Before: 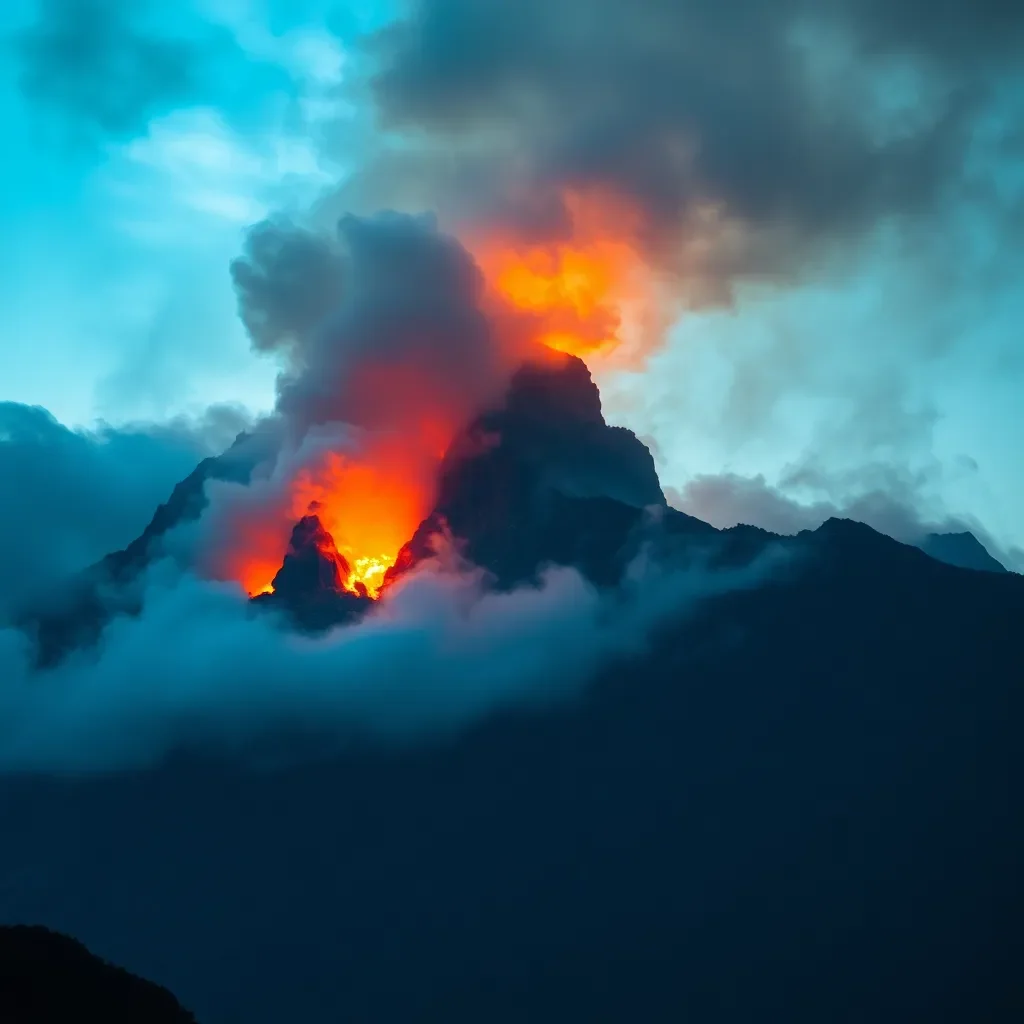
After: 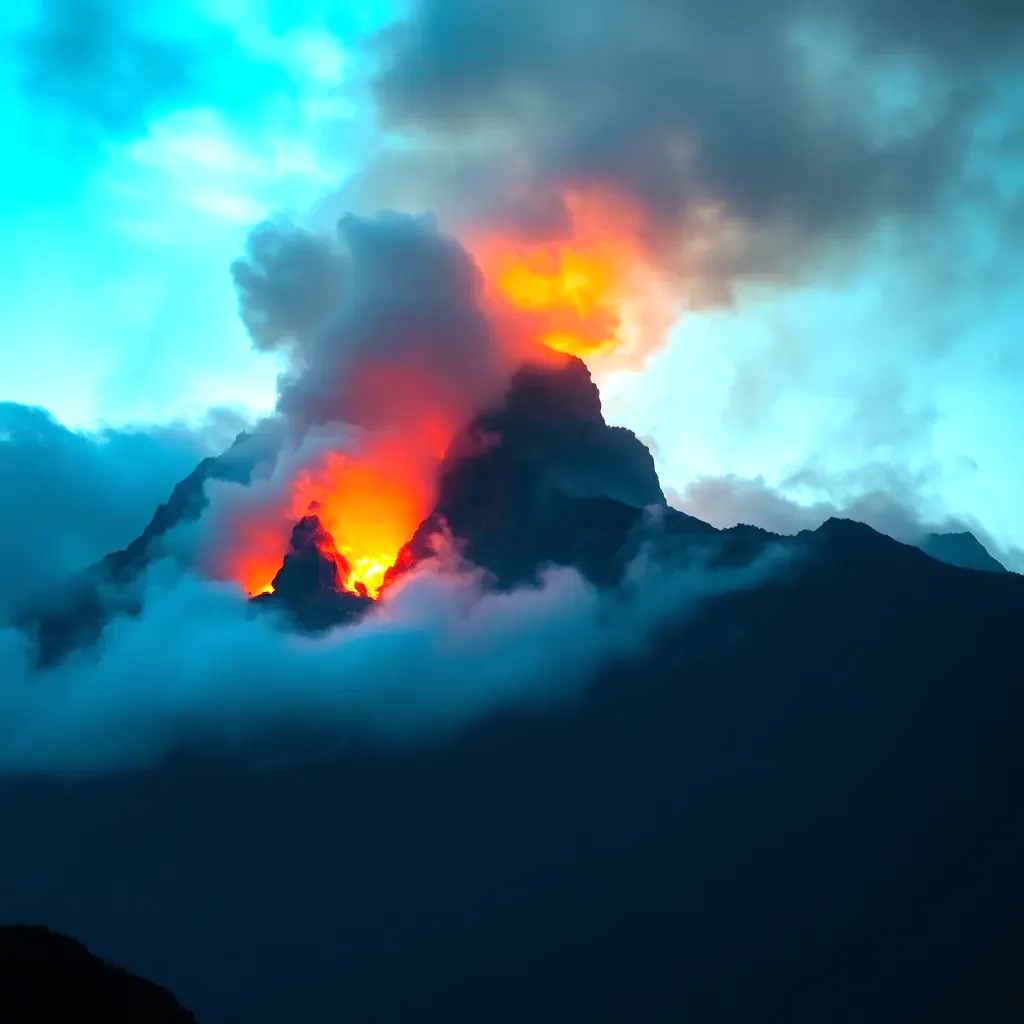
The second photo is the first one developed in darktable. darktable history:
tone equalizer: -8 EV -0.789 EV, -7 EV -0.737 EV, -6 EV -0.597 EV, -5 EV -0.405 EV, -3 EV 0.382 EV, -2 EV 0.6 EV, -1 EV 0.677 EV, +0 EV 0.77 EV
